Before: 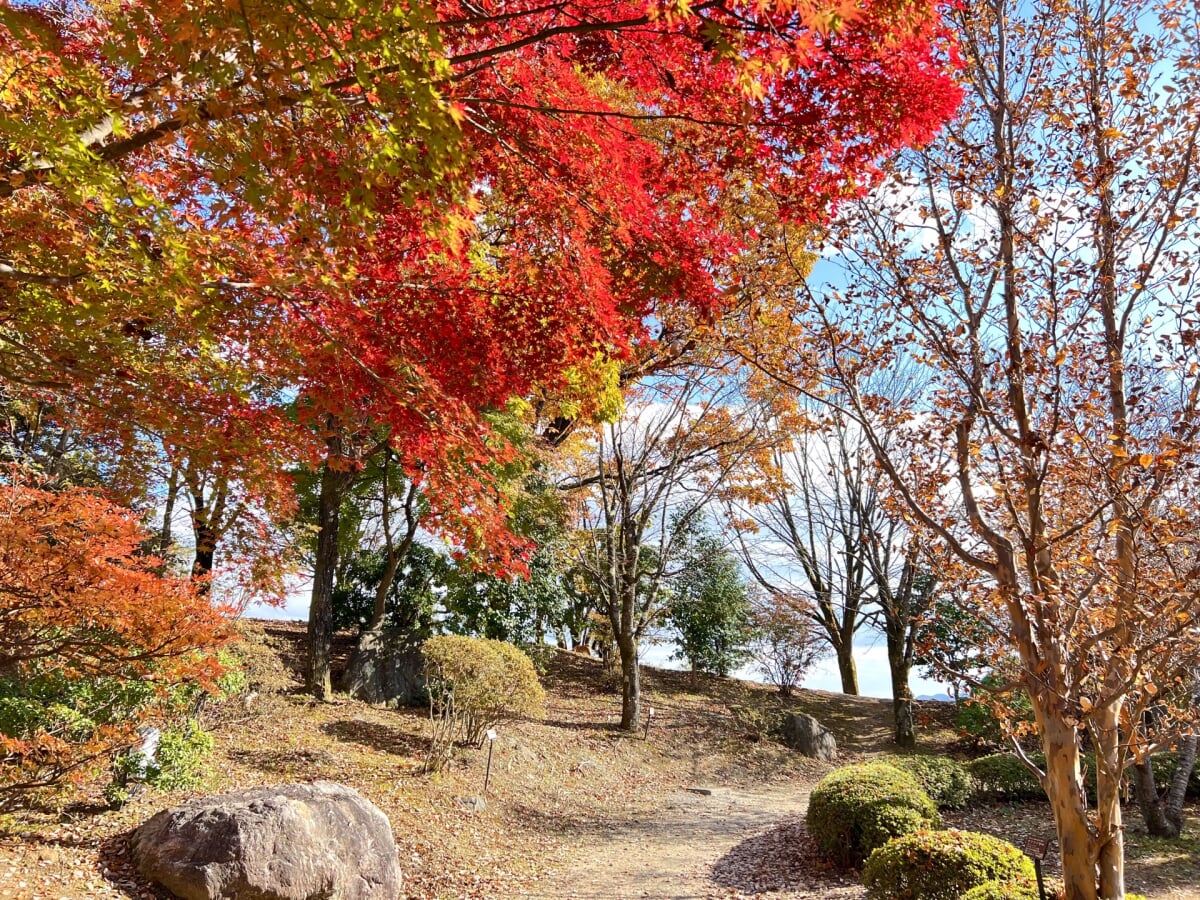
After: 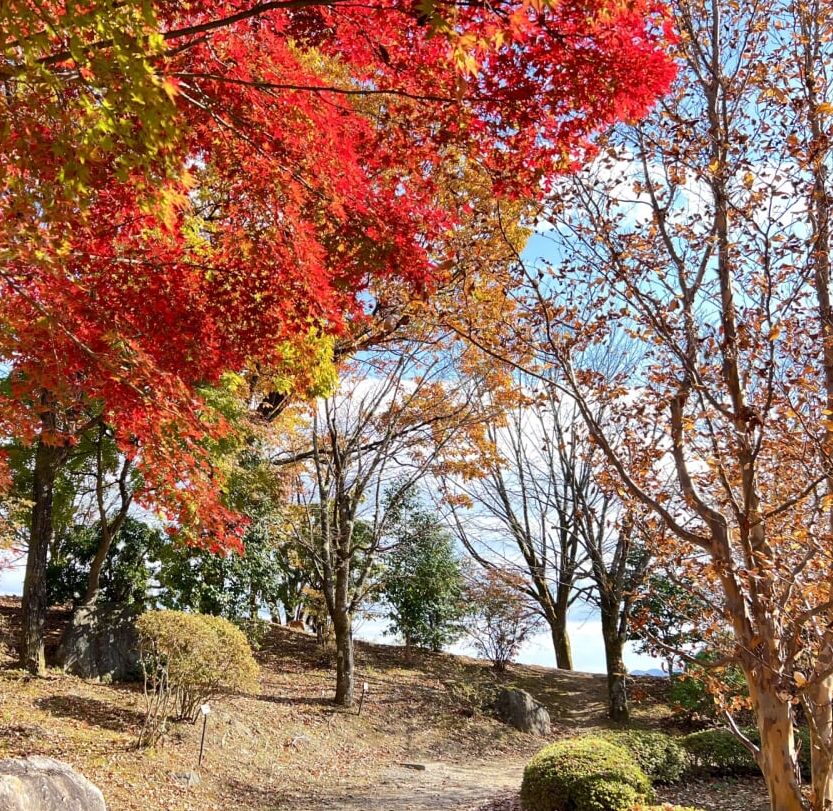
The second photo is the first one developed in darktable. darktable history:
crop and rotate: left 23.837%, top 2.818%, right 6.668%, bottom 6.975%
